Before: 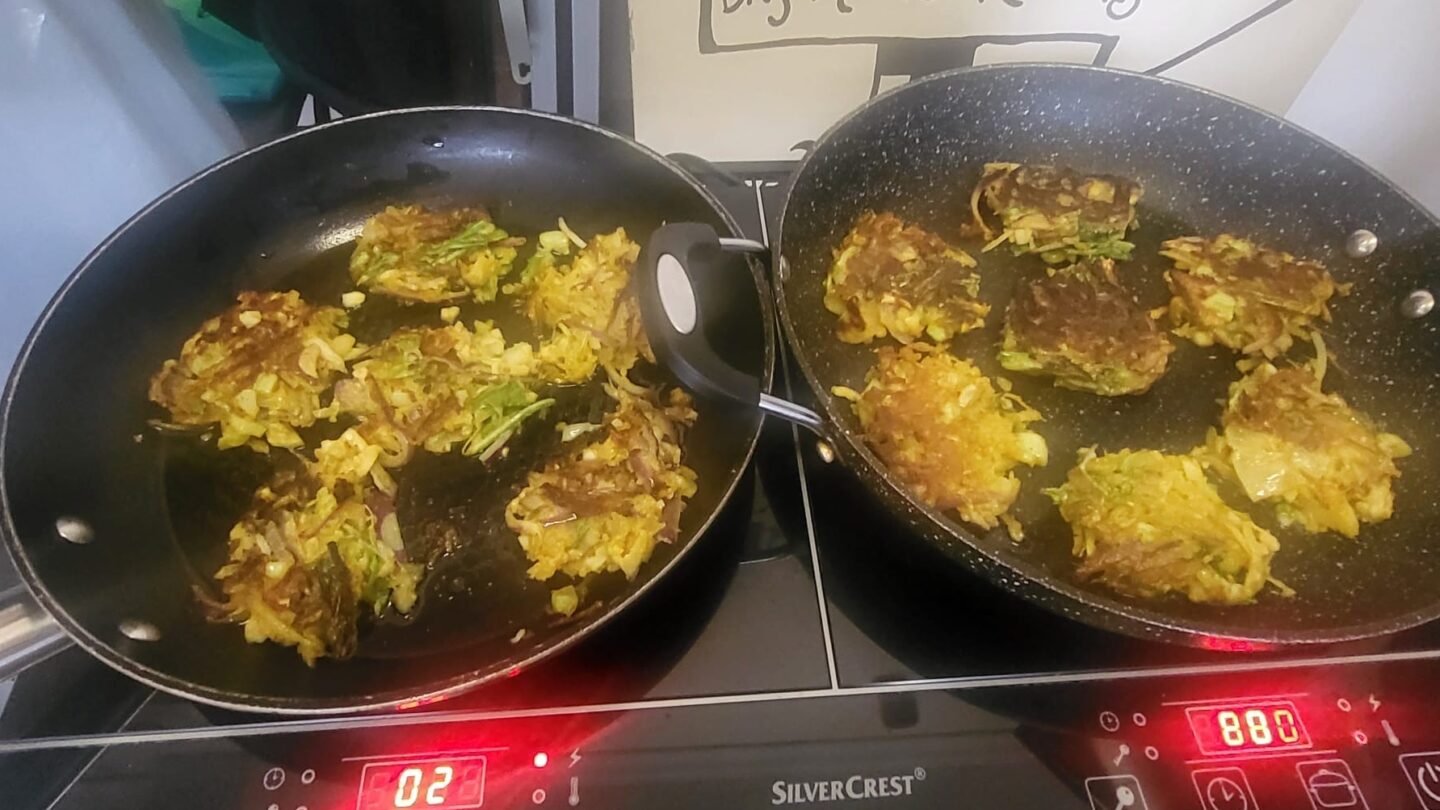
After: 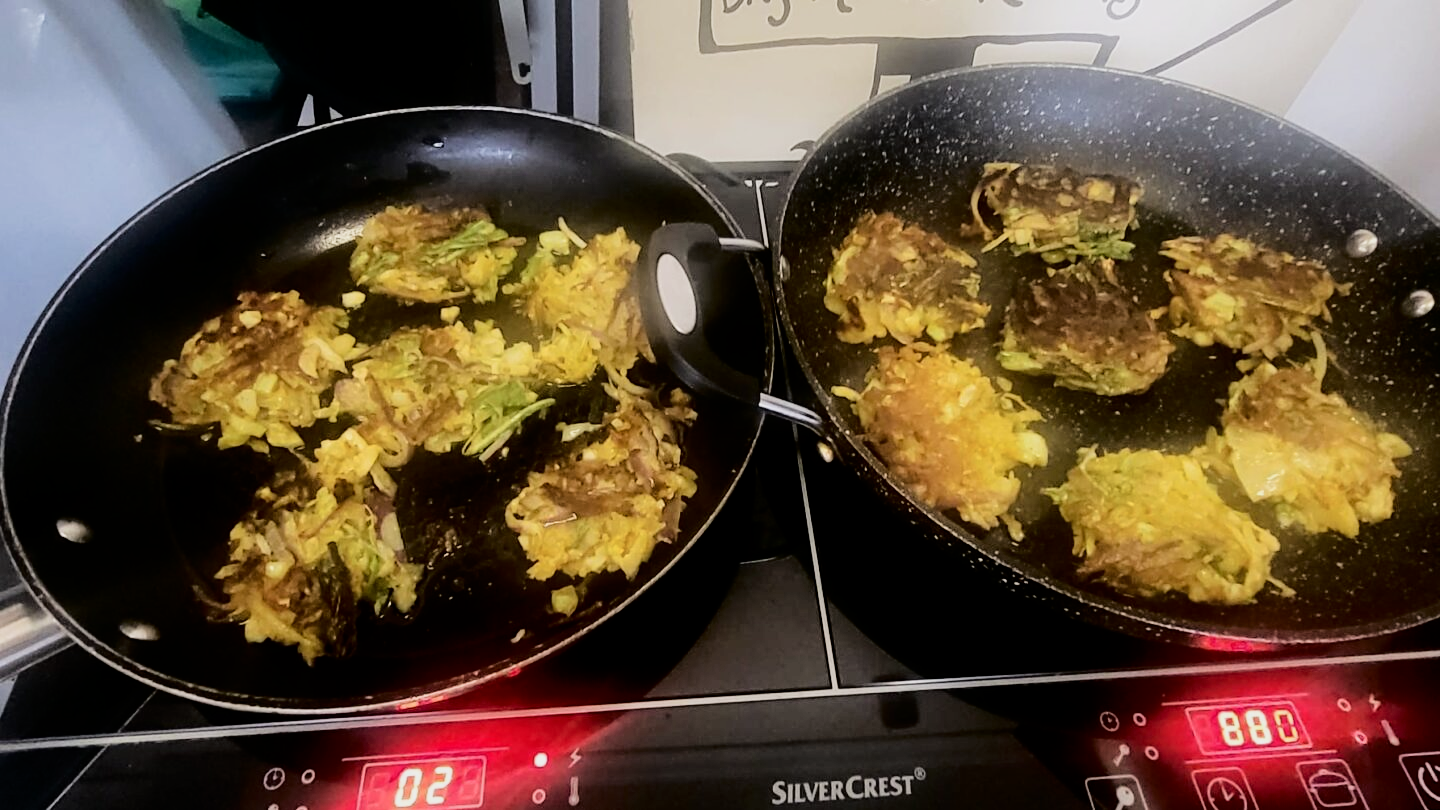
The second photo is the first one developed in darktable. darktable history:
filmic rgb: black relative exposure -5 EV, white relative exposure 3.5 EV, hardness 3.19, contrast 1.4, highlights saturation mix -30%
fill light: exposure -2 EV, width 8.6
